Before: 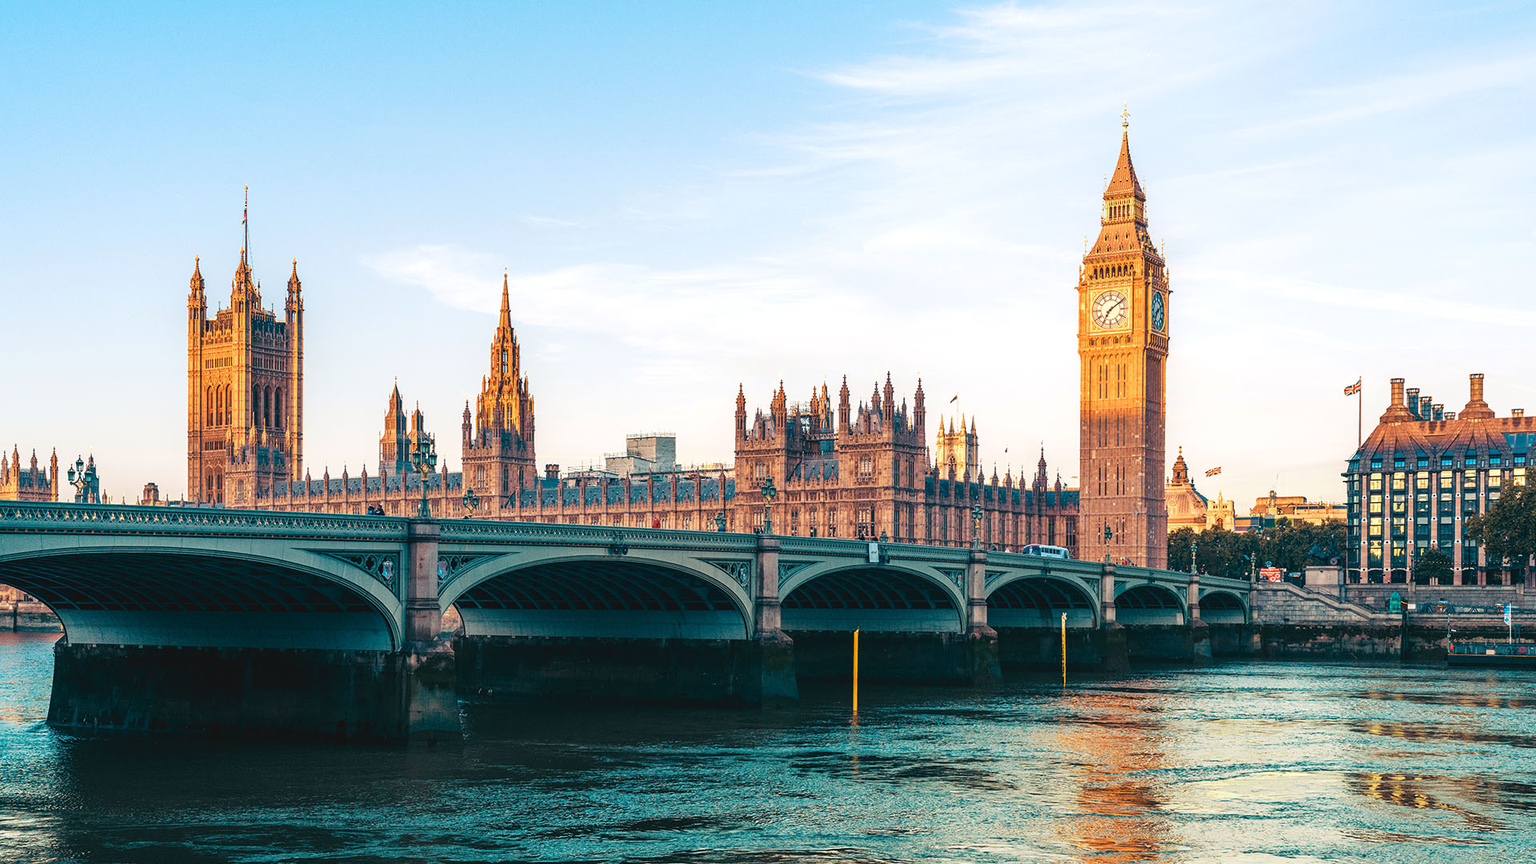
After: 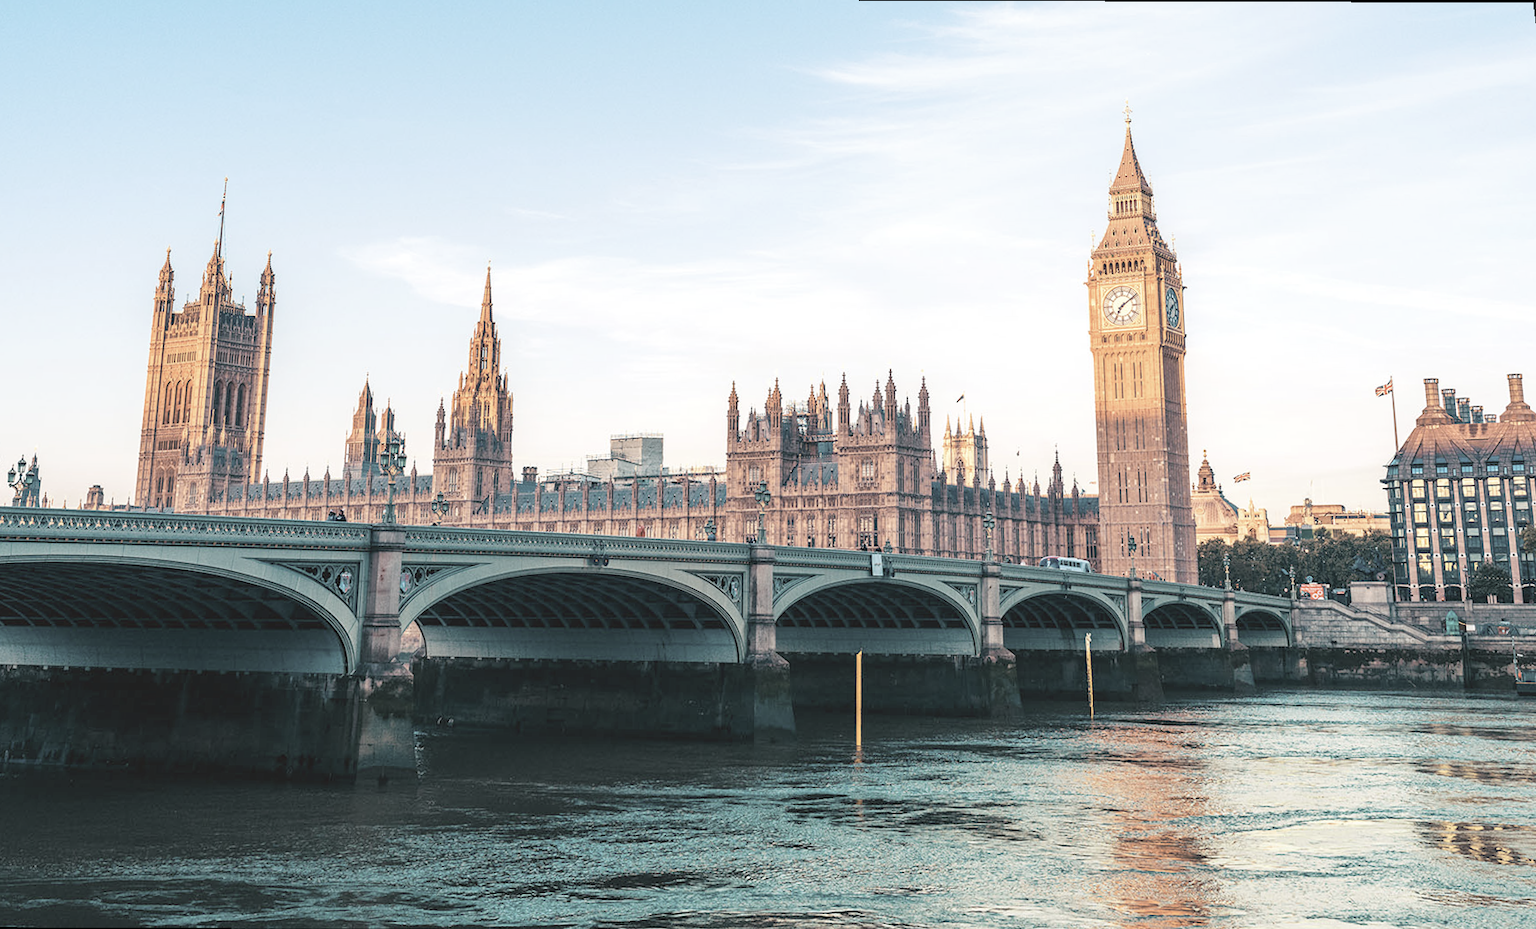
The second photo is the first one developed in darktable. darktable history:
rotate and perspective: rotation 0.215°, lens shift (vertical) -0.139, crop left 0.069, crop right 0.939, crop top 0.002, crop bottom 0.996
contrast brightness saturation: brightness 0.18, saturation -0.5
